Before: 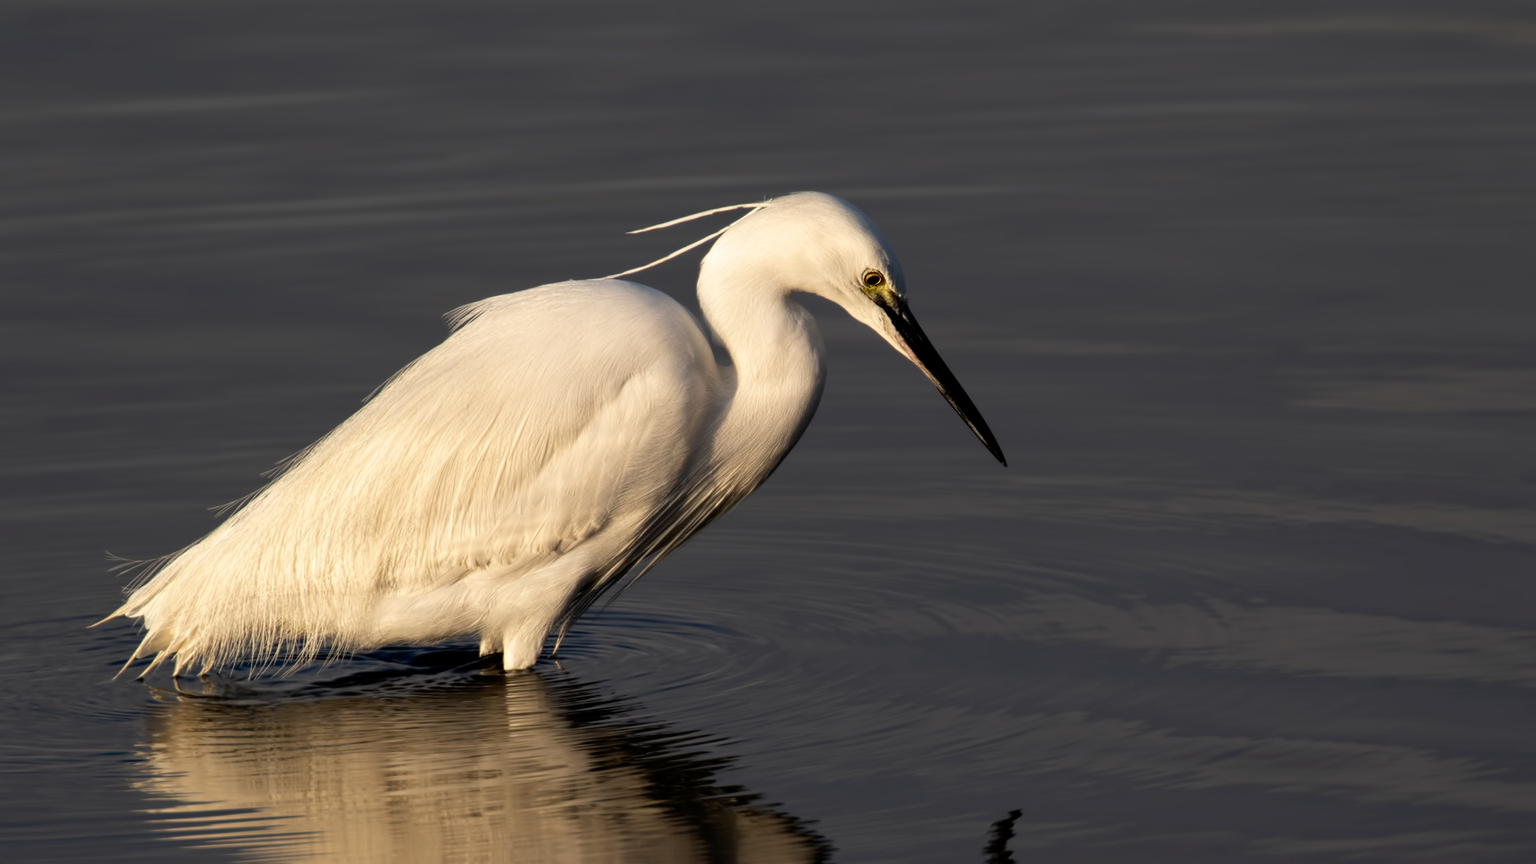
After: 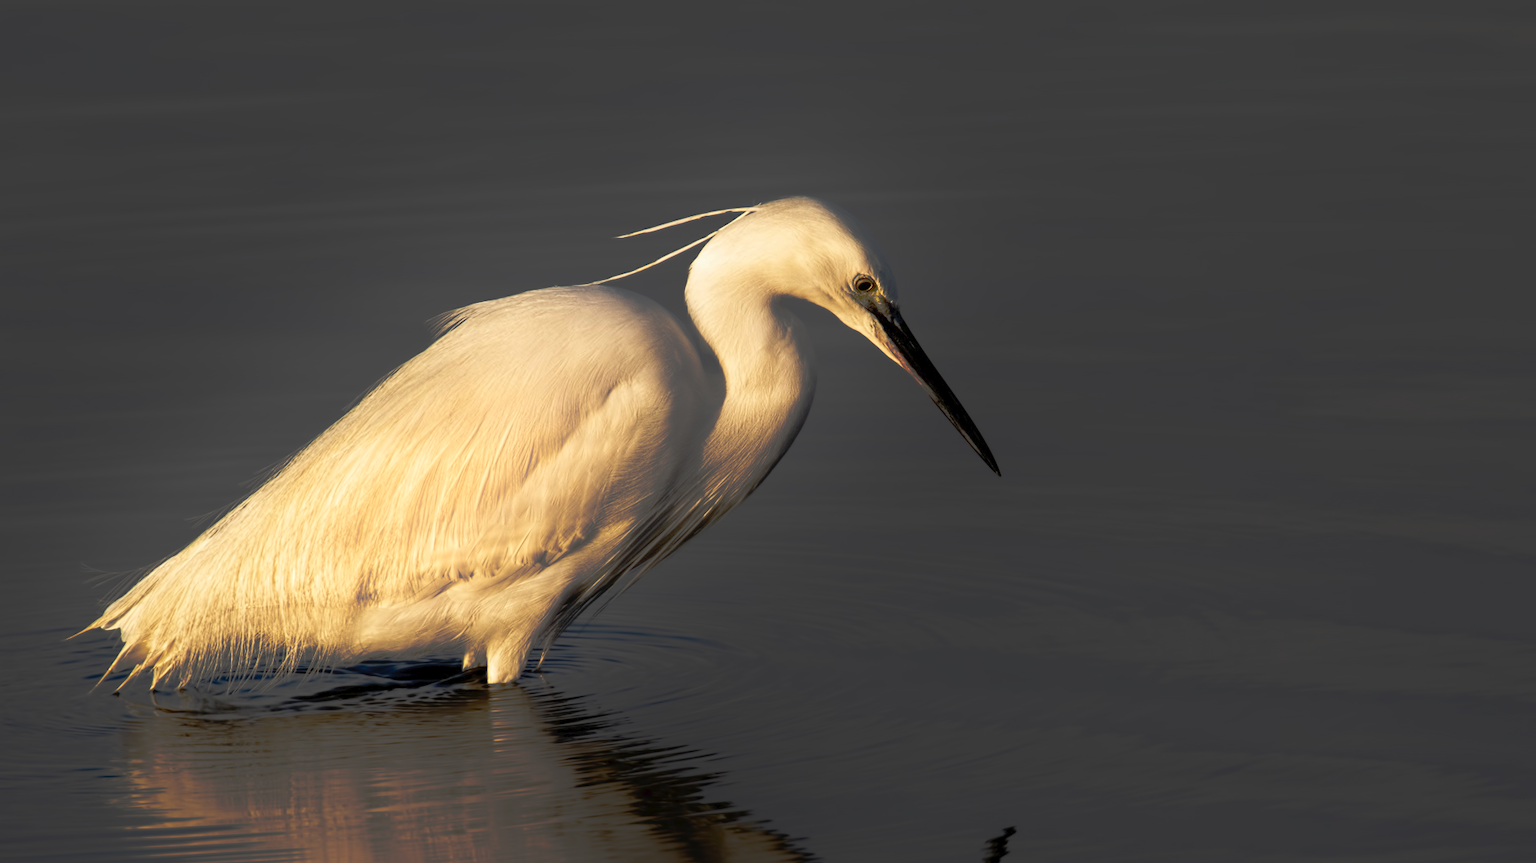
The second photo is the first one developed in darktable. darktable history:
shadows and highlights: shadows -54.3, highlights 86.09, soften with gaussian
tone curve: curves: ch0 [(0, 0) (0.003, 0.032) (0.53, 0.368) (0.901, 0.866) (1, 1)], preserve colors none
crop: left 1.743%, right 0.268%, bottom 2.011%
